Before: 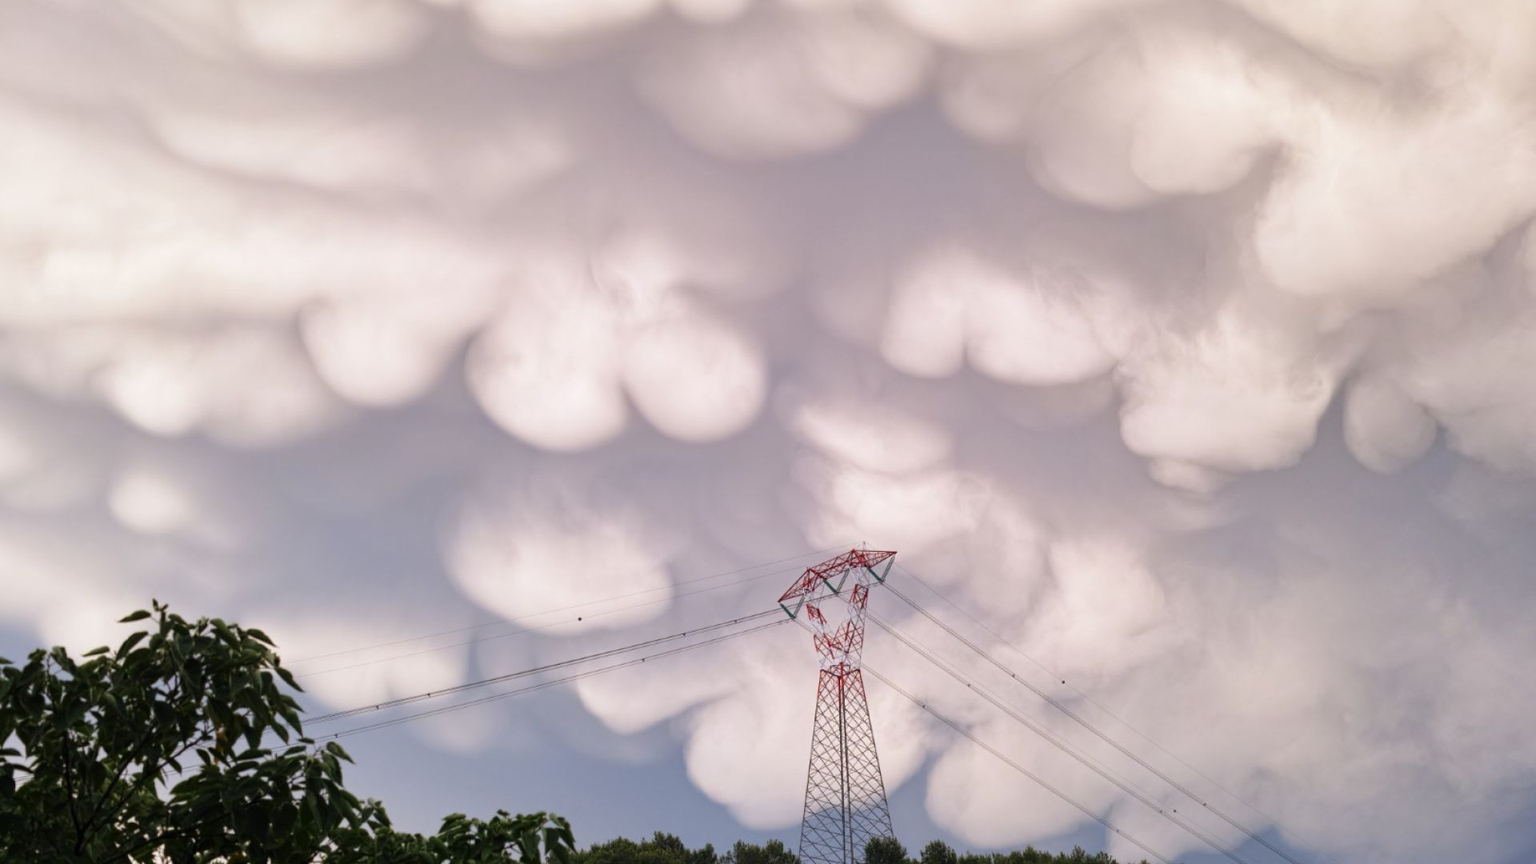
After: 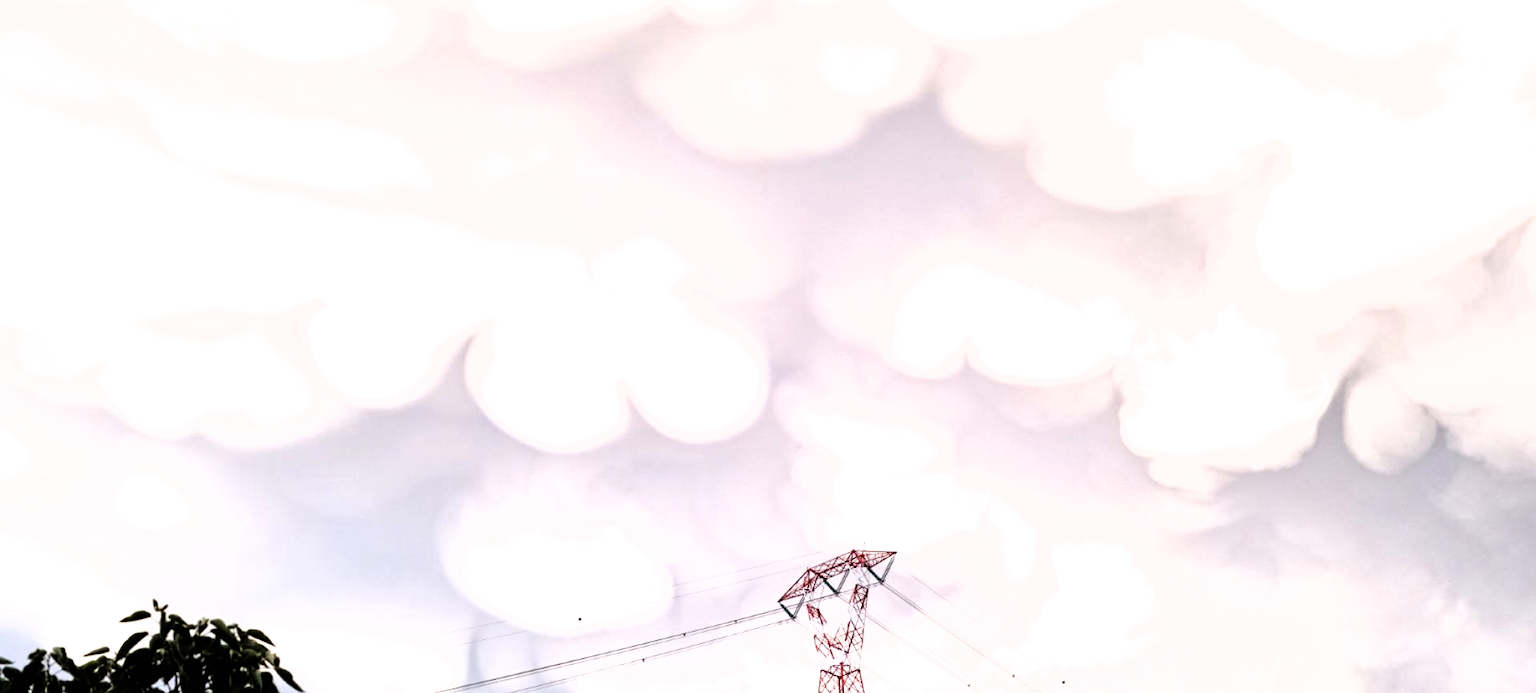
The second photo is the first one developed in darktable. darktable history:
filmic rgb: black relative exposure -8.24 EV, white relative exposure 2.21 EV, hardness 7.14, latitude 86.52%, contrast 1.696, highlights saturation mix -4.09%, shadows ↔ highlights balance -2.7%
crop: bottom 19.717%
tone curve: curves: ch0 [(0, 0) (0.003, 0.003) (0.011, 0.011) (0.025, 0.025) (0.044, 0.044) (0.069, 0.069) (0.1, 0.099) (0.136, 0.135) (0.177, 0.177) (0.224, 0.224) (0.277, 0.276) (0.335, 0.334) (0.399, 0.398) (0.468, 0.467) (0.543, 0.565) (0.623, 0.641) (0.709, 0.723) (0.801, 0.81) (0.898, 0.902) (1, 1)], preserve colors none
exposure: black level correction 0.001, exposure 0.499 EV, compensate exposure bias true, compensate highlight preservation false
